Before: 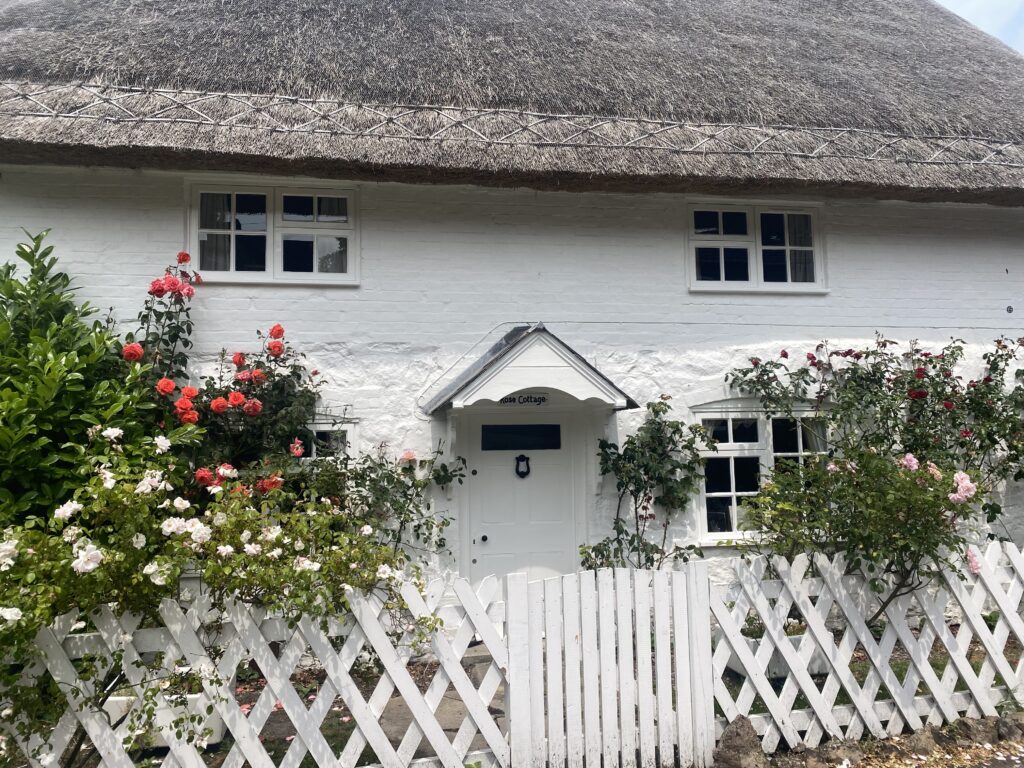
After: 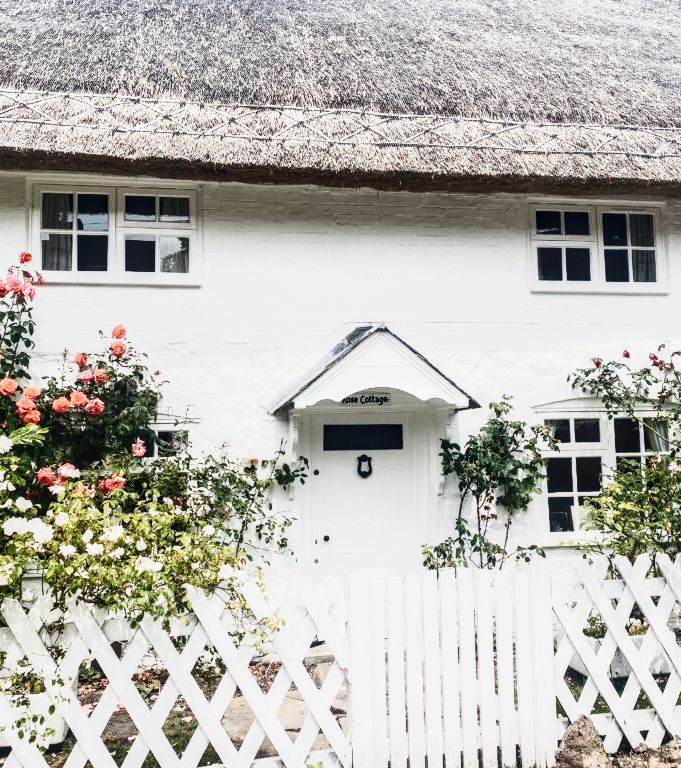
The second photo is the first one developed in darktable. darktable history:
contrast brightness saturation: contrast 0.246, saturation -0.315
tone curve: curves: ch0 [(0, 0) (0.058, 0.027) (0.214, 0.183) (0.304, 0.288) (0.51, 0.549) (0.658, 0.7) (0.741, 0.775) (0.844, 0.866) (0.986, 0.957)]; ch1 [(0, 0) (0.172, 0.123) (0.312, 0.296) (0.437, 0.429) (0.471, 0.469) (0.502, 0.5) (0.513, 0.515) (0.572, 0.603) (0.617, 0.653) (0.68, 0.724) (0.889, 0.924) (1, 1)]; ch2 [(0, 0) (0.411, 0.424) (0.489, 0.49) (0.502, 0.5) (0.517, 0.519) (0.549, 0.578) (0.604, 0.628) (0.693, 0.686) (1, 1)], preserve colors none
exposure: black level correction 0, exposure 0.703 EV, compensate highlight preservation false
crop and rotate: left 15.452%, right 18.003%
local contrast: on, module defaults
base curve: curves: ch0 [(0, 0) (0.688, 0.865) (1, 1)], preserve colors none
velvia: on, module defaults
